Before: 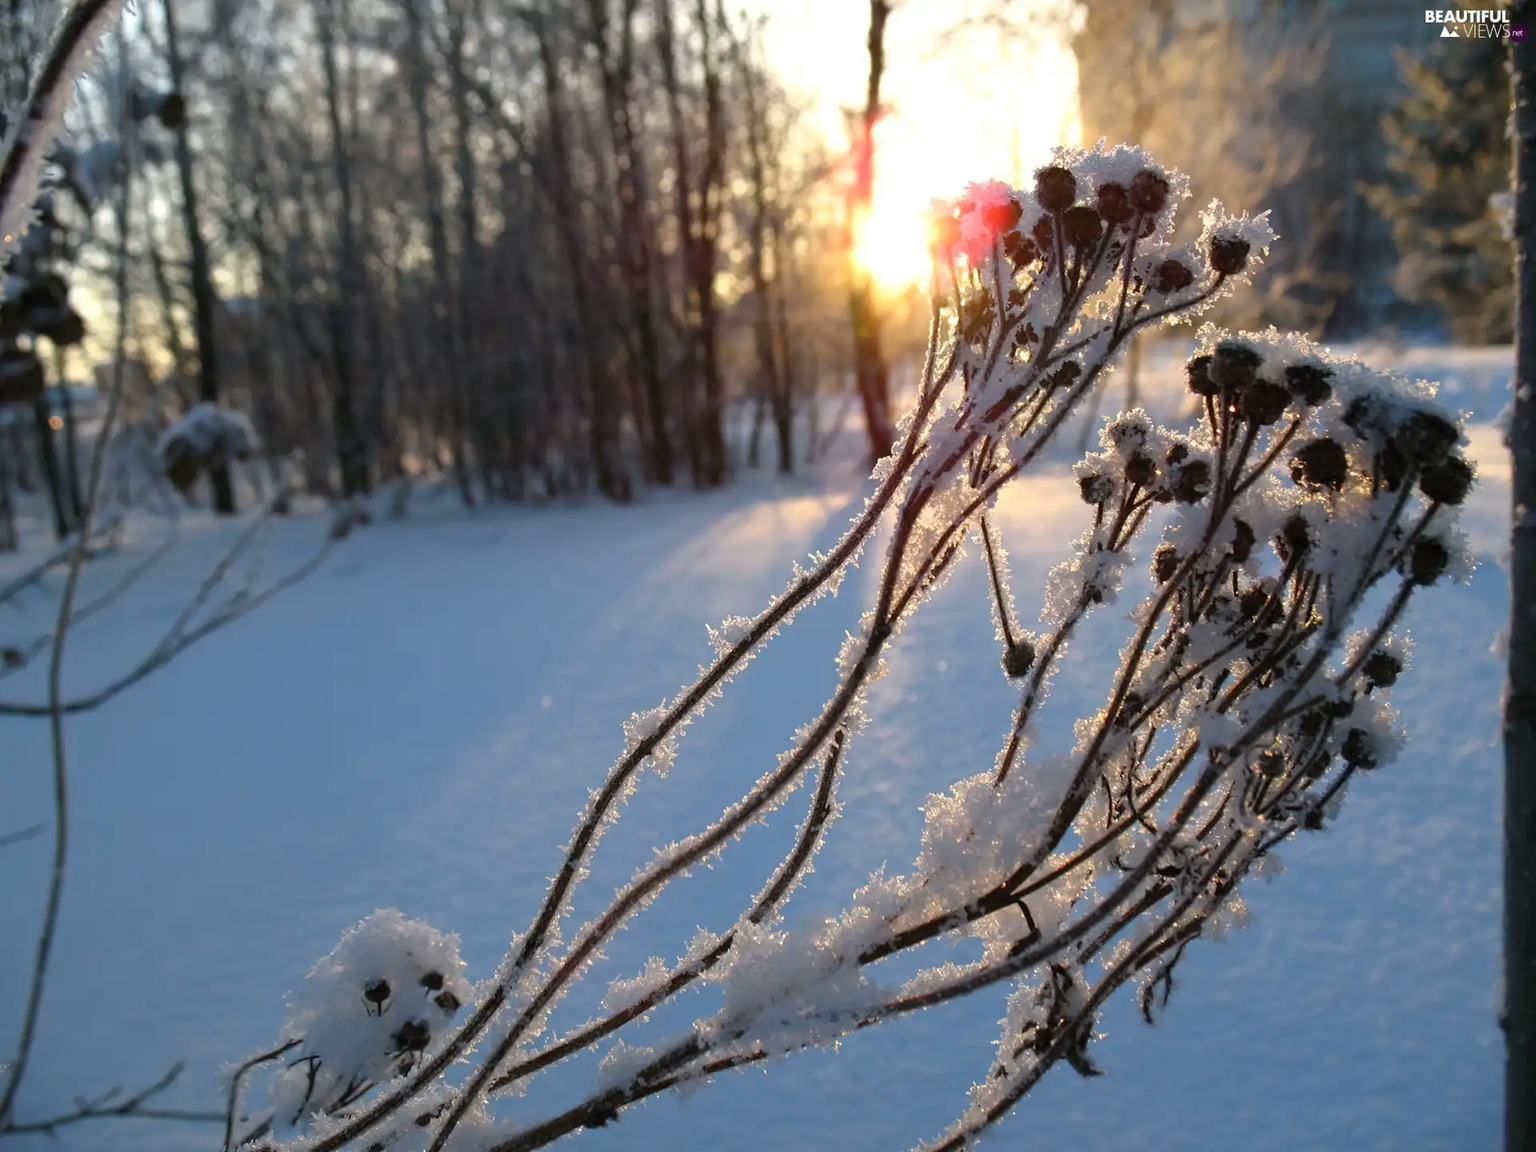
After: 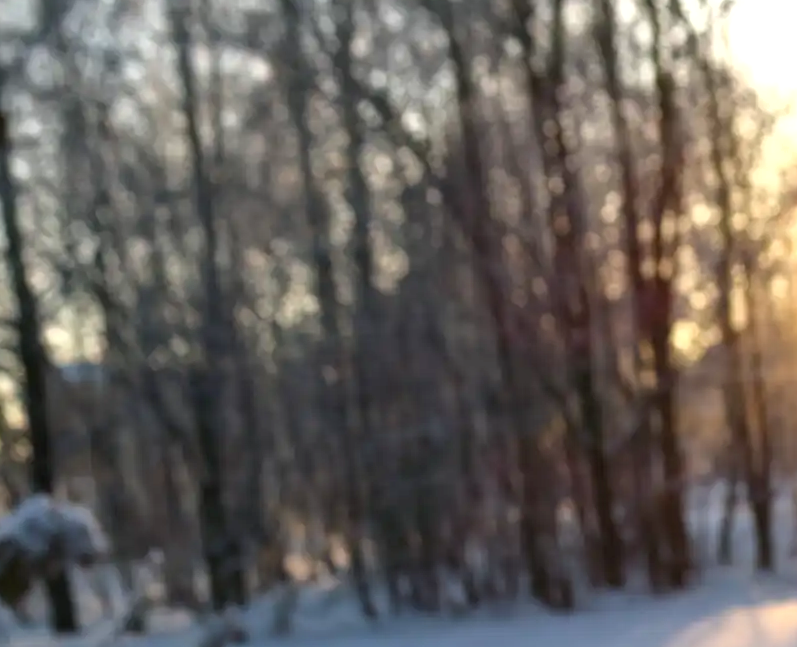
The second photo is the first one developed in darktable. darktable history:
rotate and perspective: rotation -1°, crop left 0.011, crop right 0.989, crop top 0.025, crop bottom 0.975
exposure: black level correction 0.001, exposure 0.191 EV, compensate highlight preservation false
crop and rotate: left 10.817%, top 0.062%, right 47.194%, bottom 53.626%
shadows and highlights: shadows 49, highlights -41, soften with gaussian
